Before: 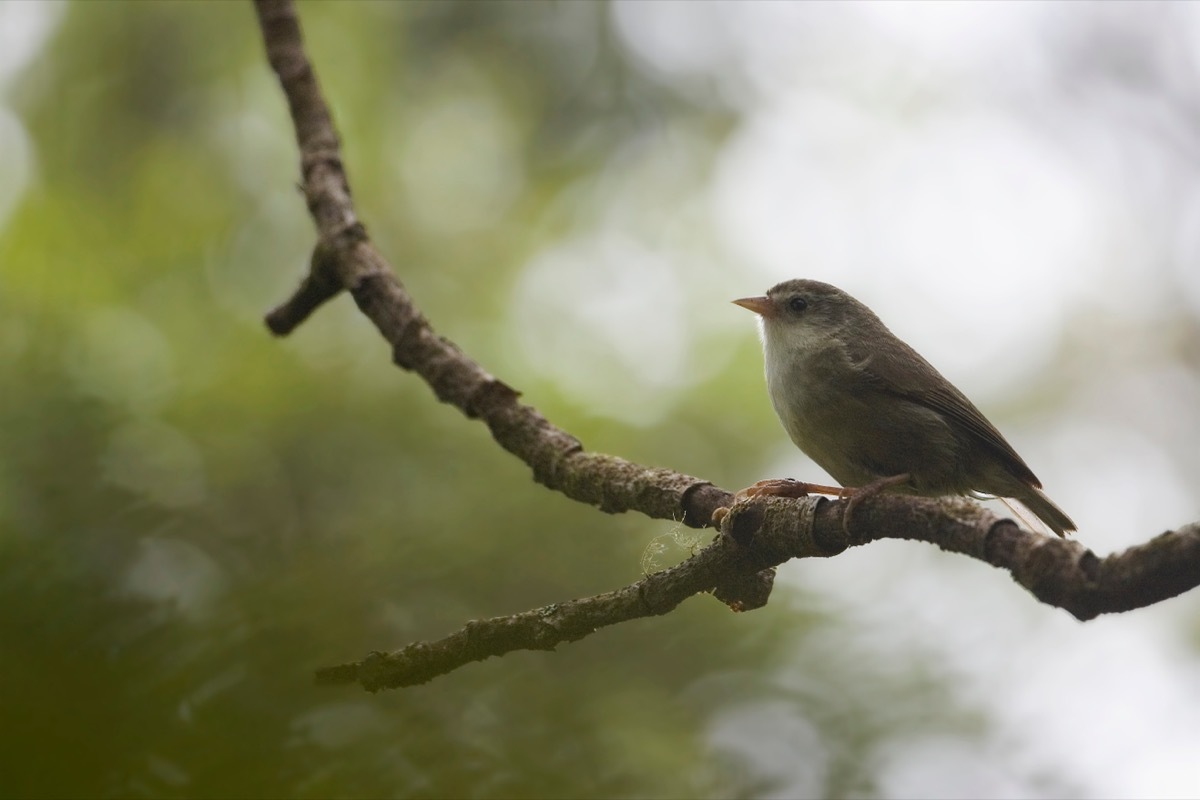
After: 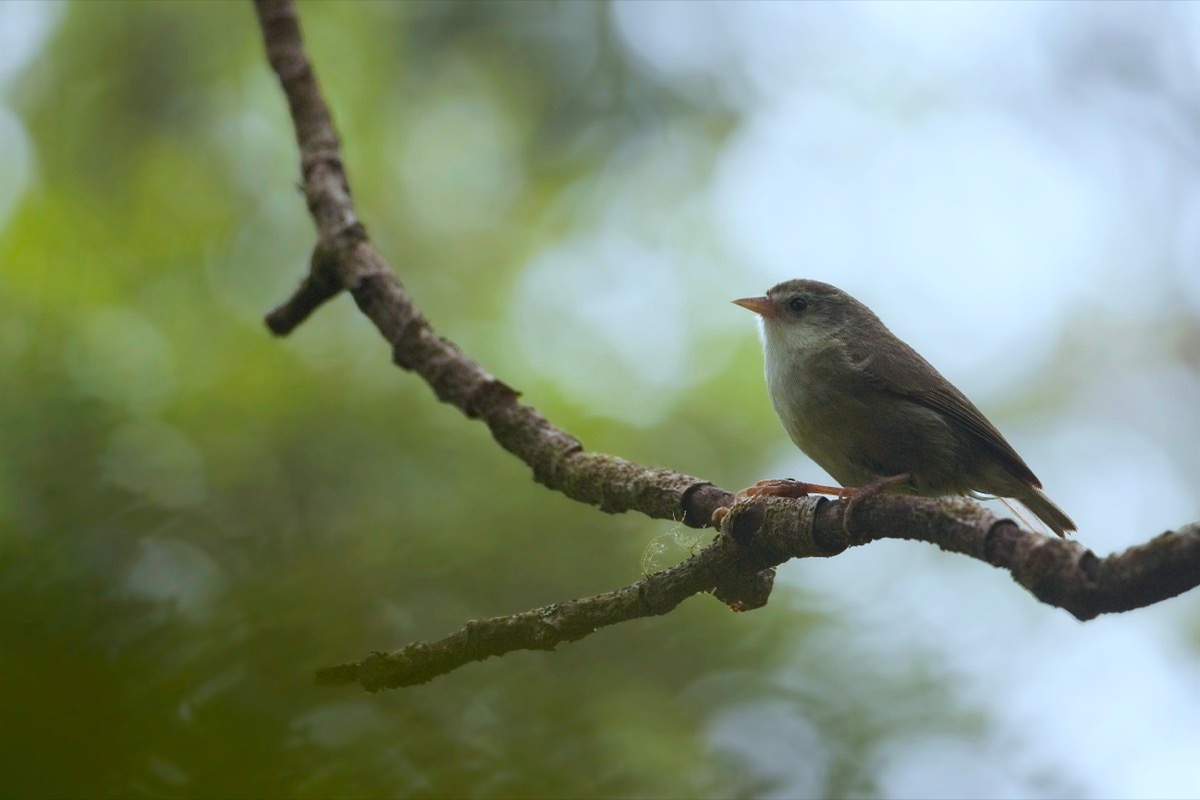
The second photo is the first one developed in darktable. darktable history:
color correction: highlights b* 0.065, saturation 1.1
color calibration: output R [0.972, 0.068, -0.094, 0], output G [-0.178, 1.216, -0.086, 0], output B [0.095, -0.136, 0.98, 0], illuminant as shot in camera, x 0.369, y 0.377, temperature 4325.48 K
